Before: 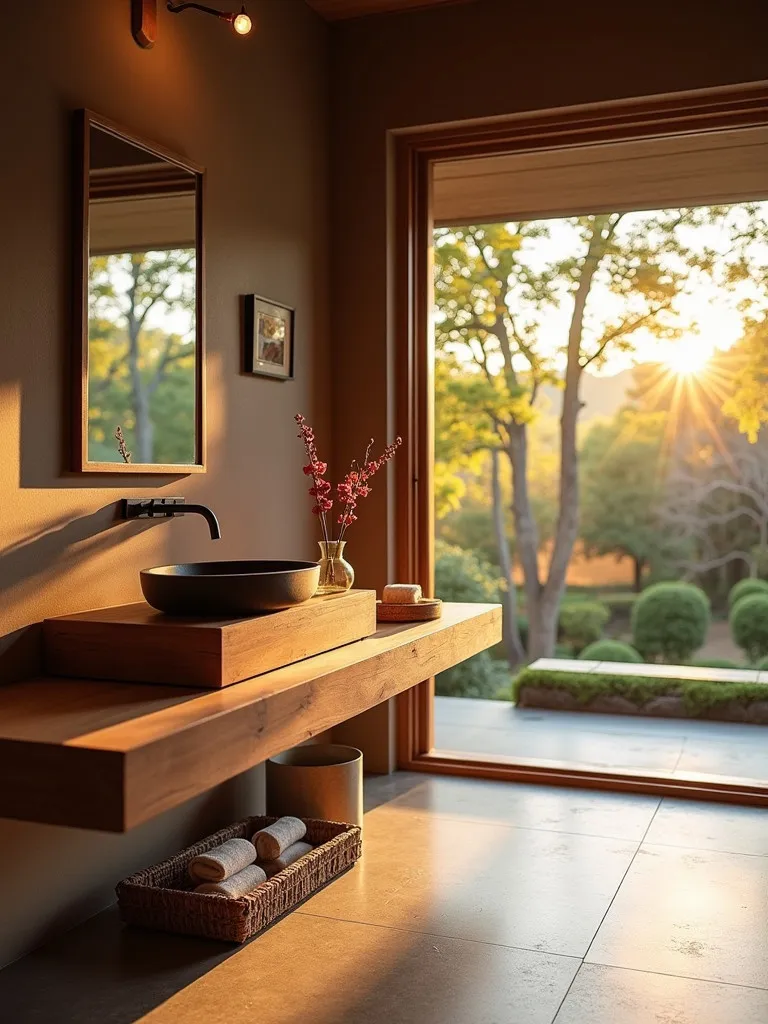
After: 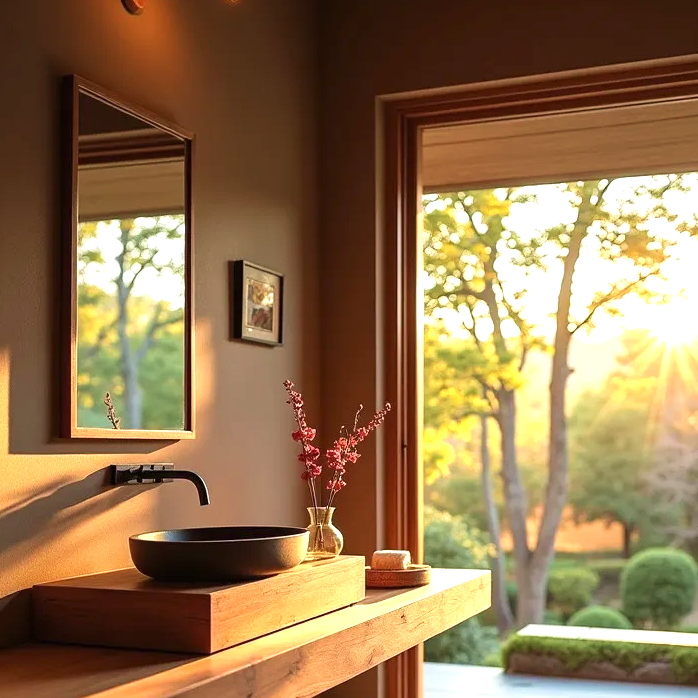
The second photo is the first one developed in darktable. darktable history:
crop: left 1.51%, top 3.378%, right 7.566%, bottom 28.414%
exposure: black level correction 0, exposure 0.691 EV, compensate exposure bias true, compensate highlight preservation false
velvia: on, module defaults
